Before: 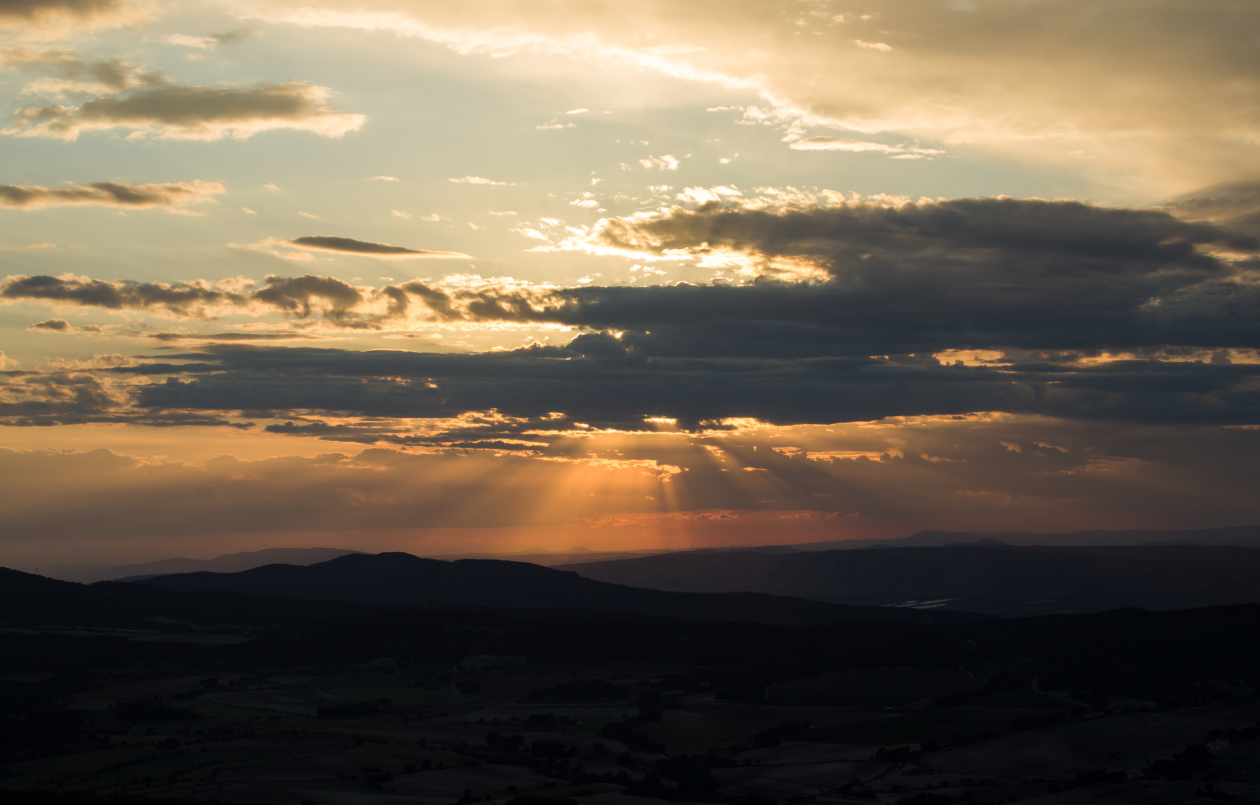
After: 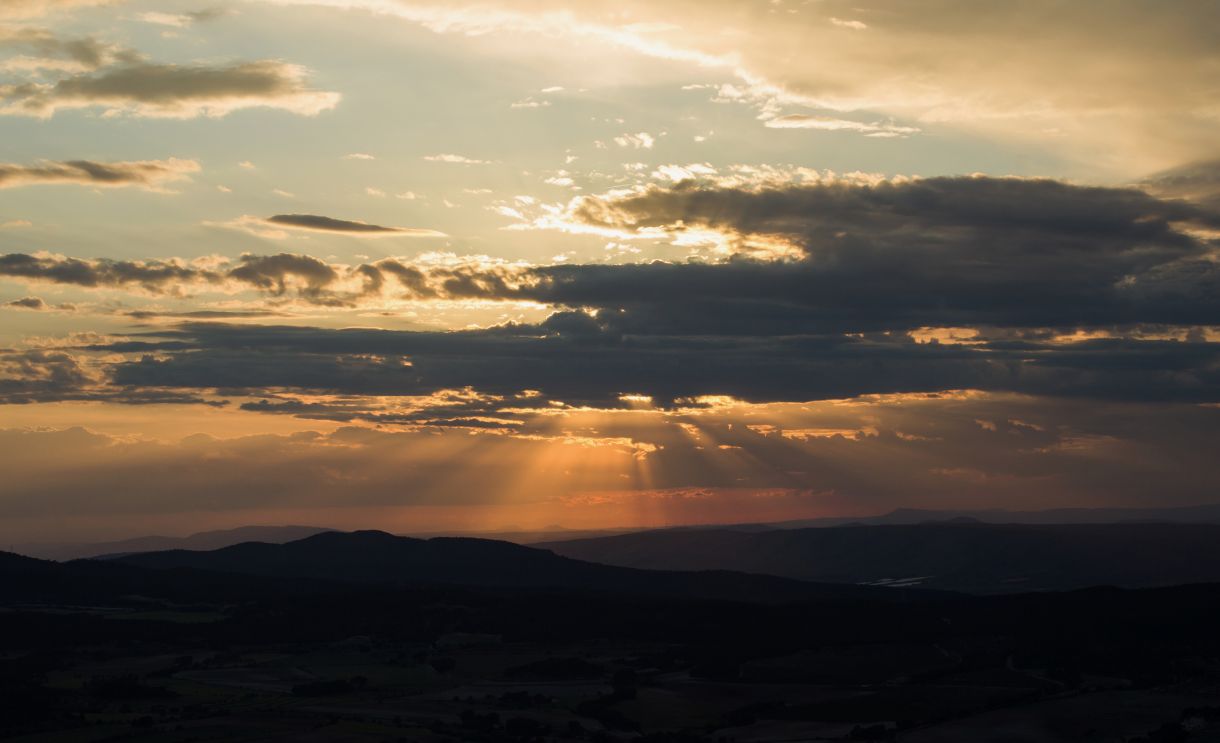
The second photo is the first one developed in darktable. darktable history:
crop: left 2.058%, top 2.824%, right 1.102%, bottom 4.846%
exposure: exposure -0.116 EV, compensate highlight preservation false
